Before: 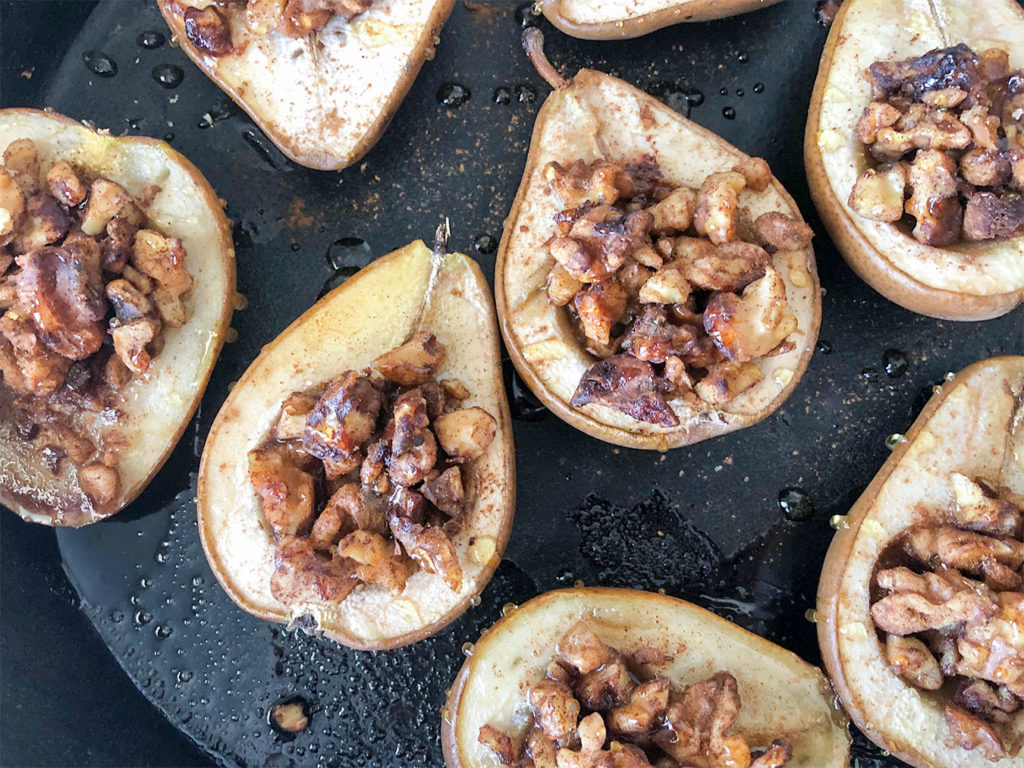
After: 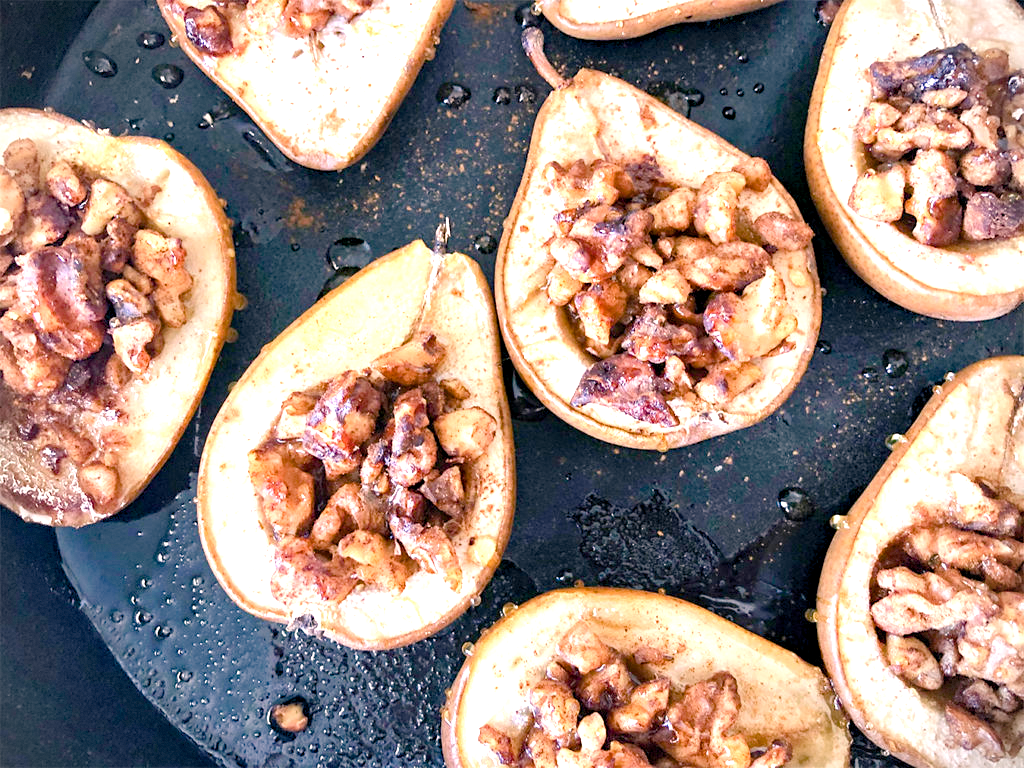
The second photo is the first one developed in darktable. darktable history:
contrast brightness saturation: saturation -0.062
color balance rgb: highlights gain › chroma 4.505%, highlights gain › hue 31.29°, linear chroma grading › global chroma 14.998%, perceptual saturation grading › global saturation 25.184%, perceptual saturation grading › highlights -50.151%, perceptual saturation grading › shadows 31.025%
vignetting: fall-off radius 61%, dithering 8-bit output
exposure: exposure 1 EV, compensate highlight preservation false
haze removal: strength 0.277, distance 0.254, compatibility mode true, adaptive false
